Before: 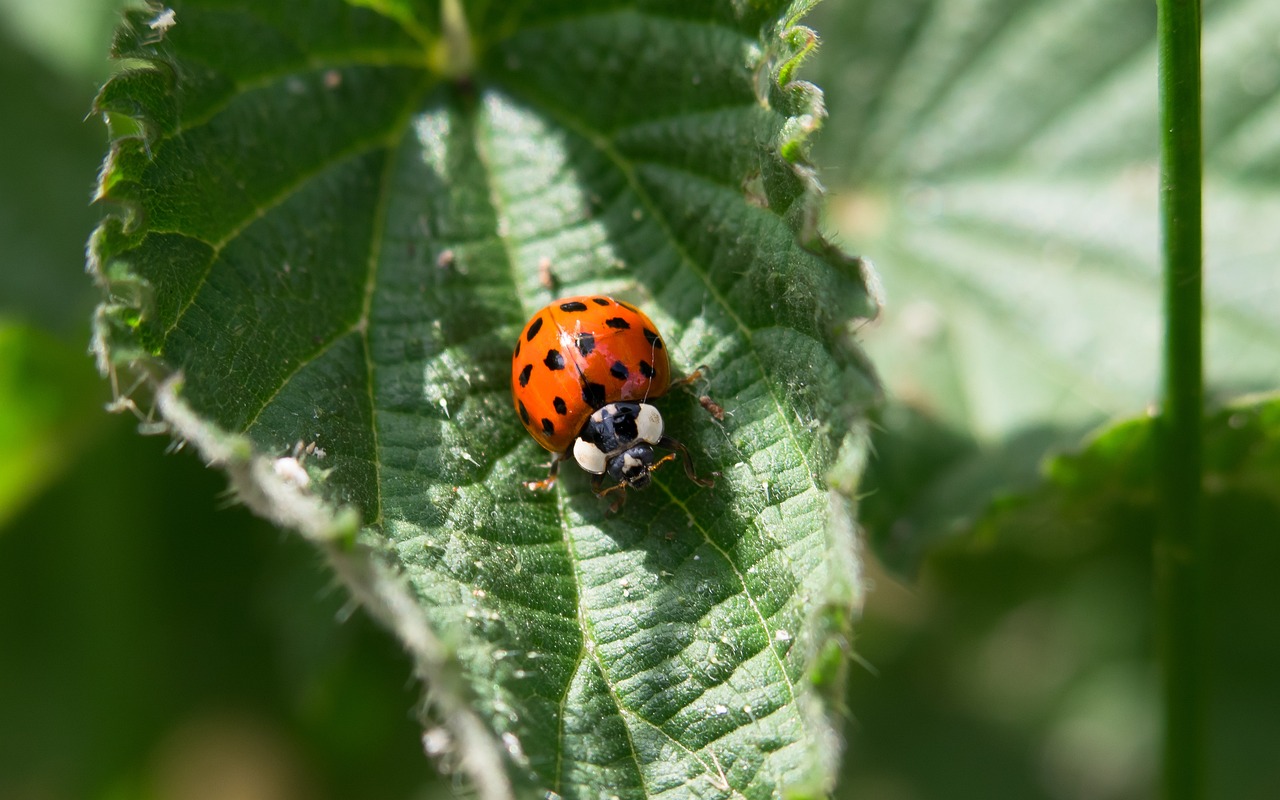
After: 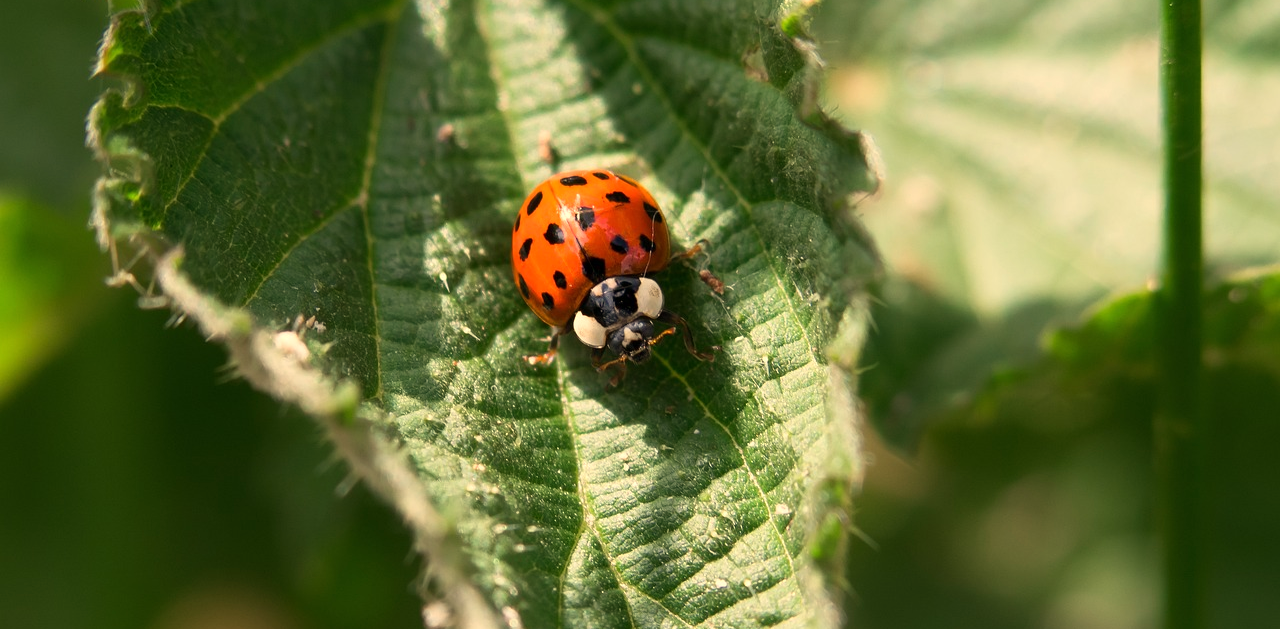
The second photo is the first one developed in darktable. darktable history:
white balance: red 1.123, blue 0.83
crop and rotate: top 15.774%, bottom 5.506%
